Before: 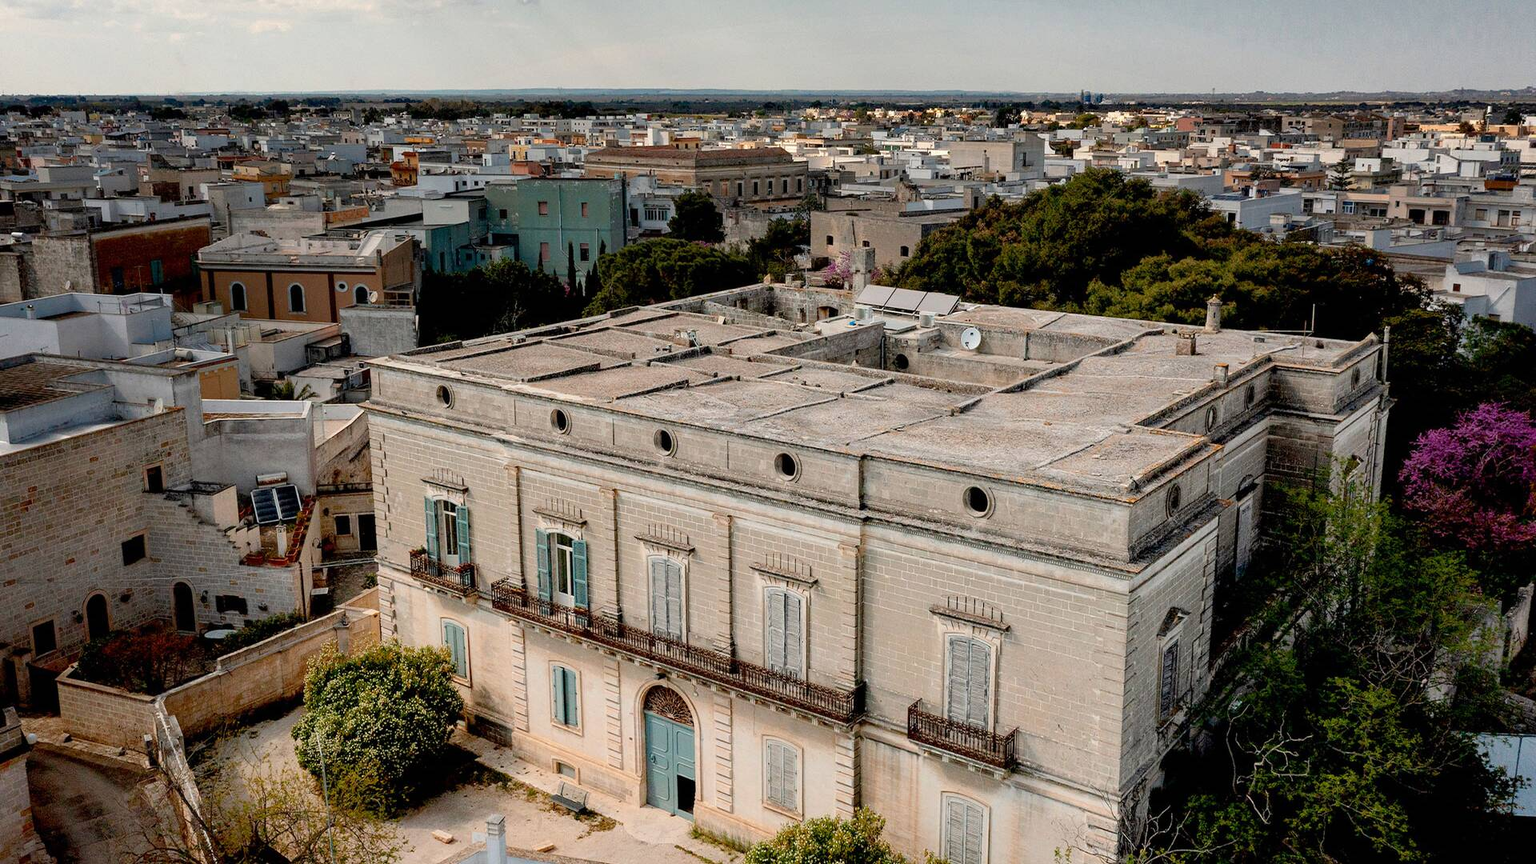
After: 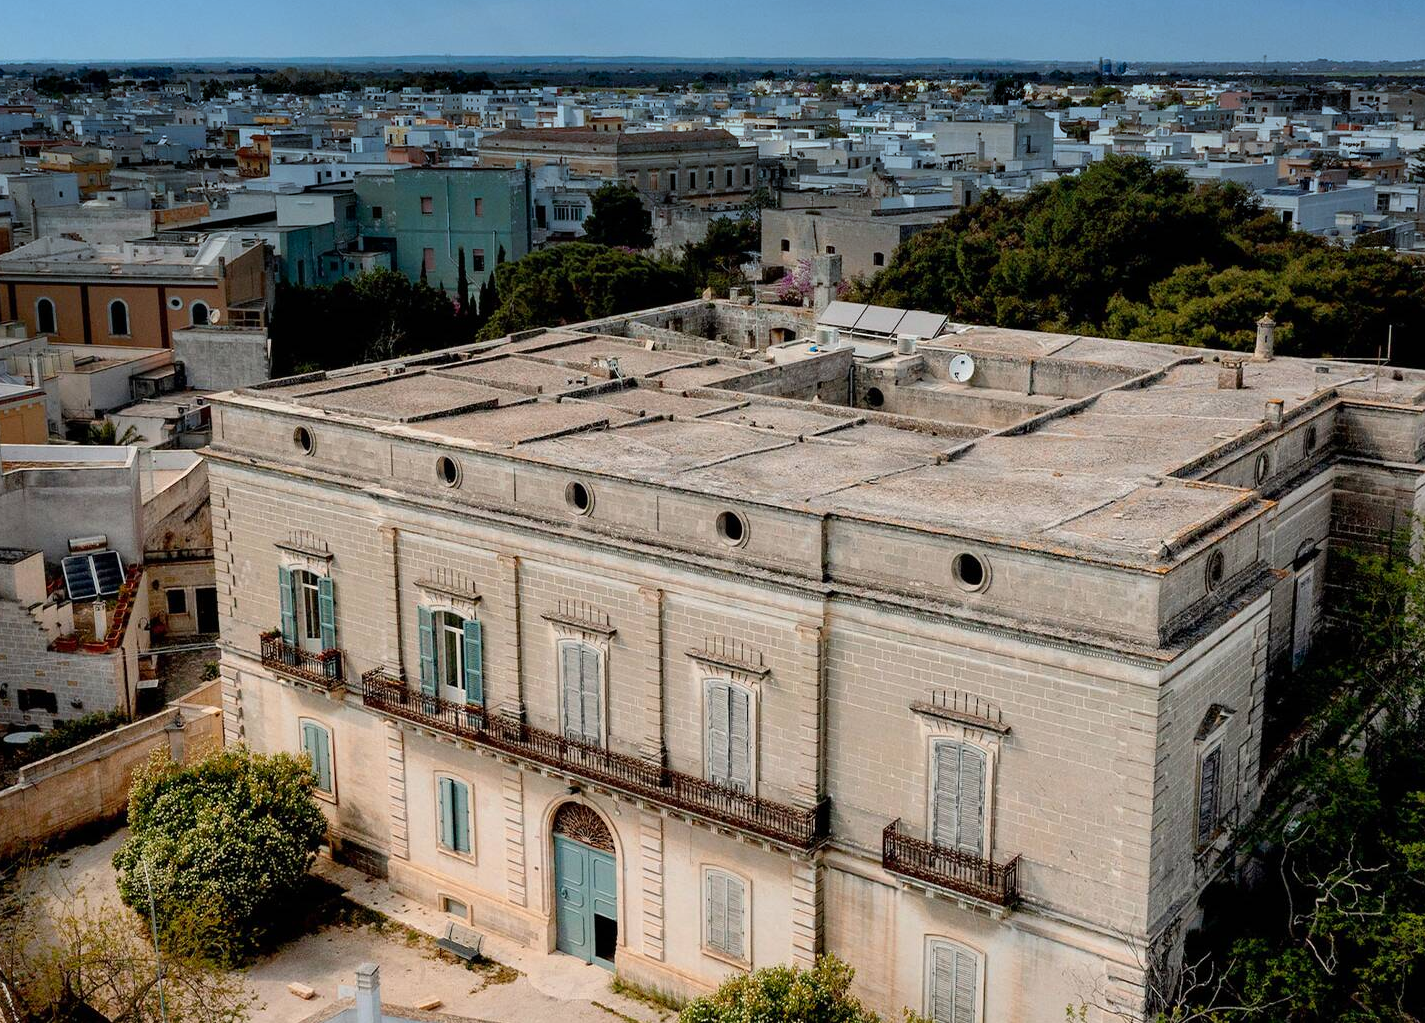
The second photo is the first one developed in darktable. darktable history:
graduated density: density 2.02 EV, hardness 44%, rotation 0.374°, offset 8.21, hue 208.8°, saturation 97%
crop and rotate: left 13.15%, top 5.251%, right 12.609%
